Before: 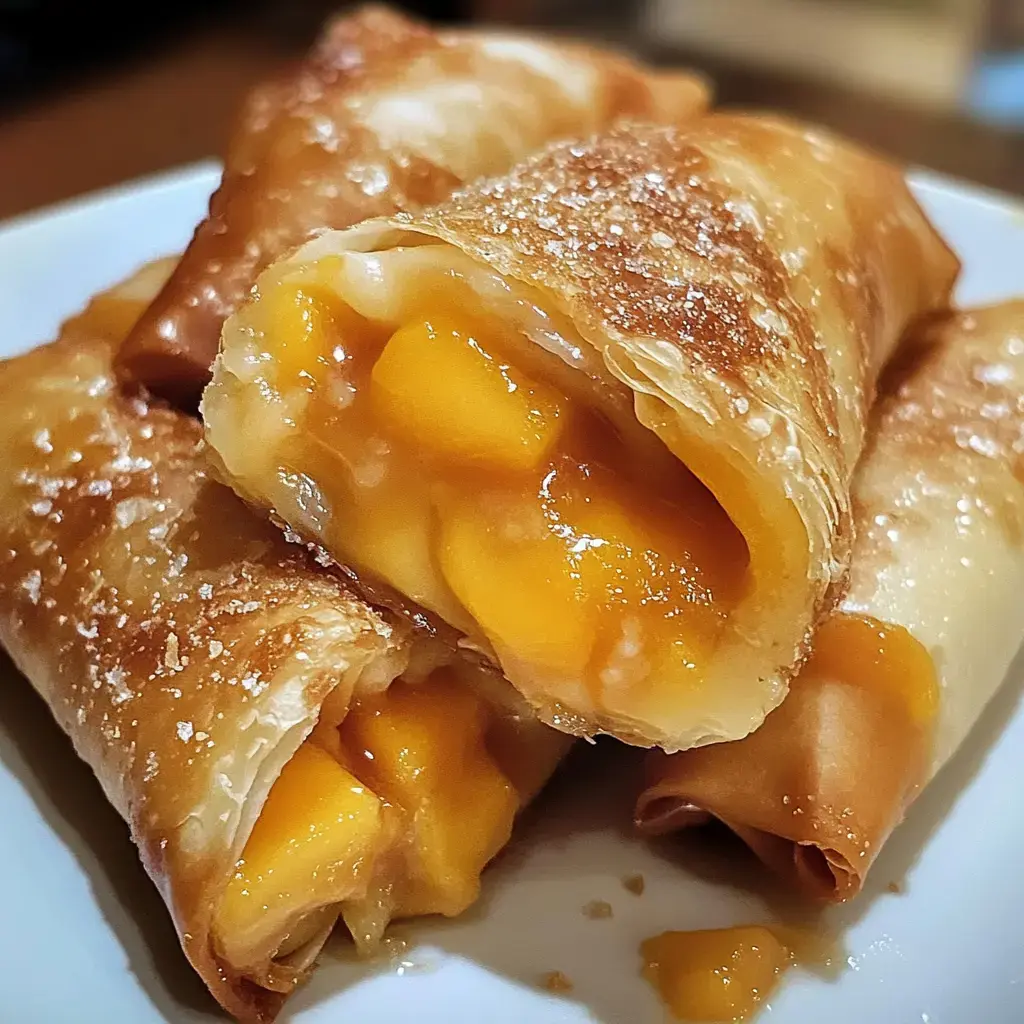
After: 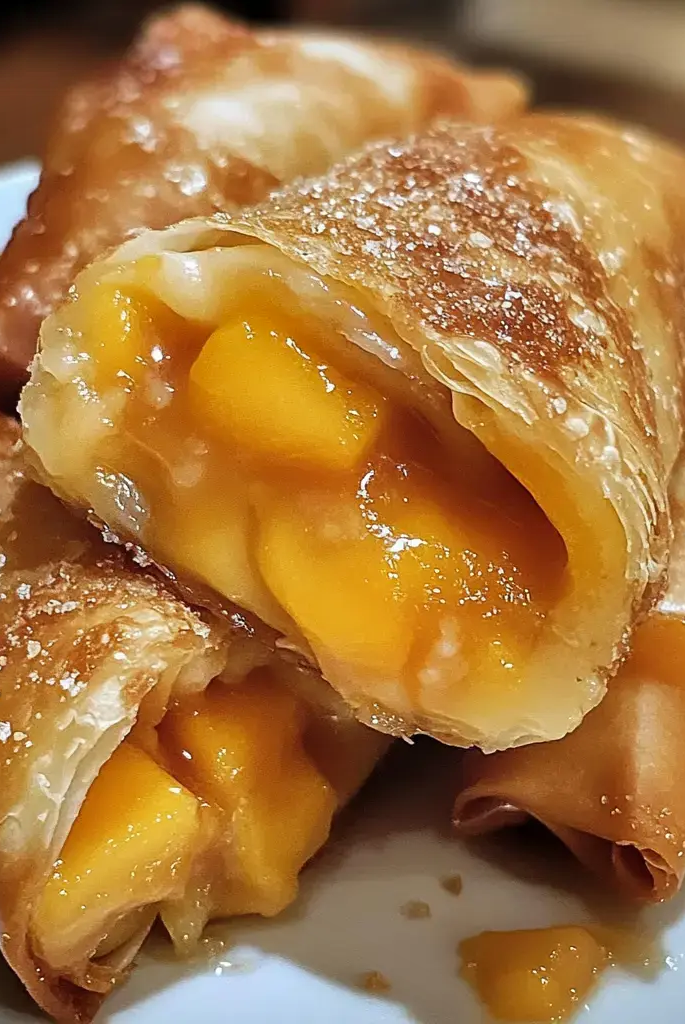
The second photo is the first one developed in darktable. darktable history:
shadows and highlights: soften with gaussian
crop and rotate: left 17.778%, right 15.284%
